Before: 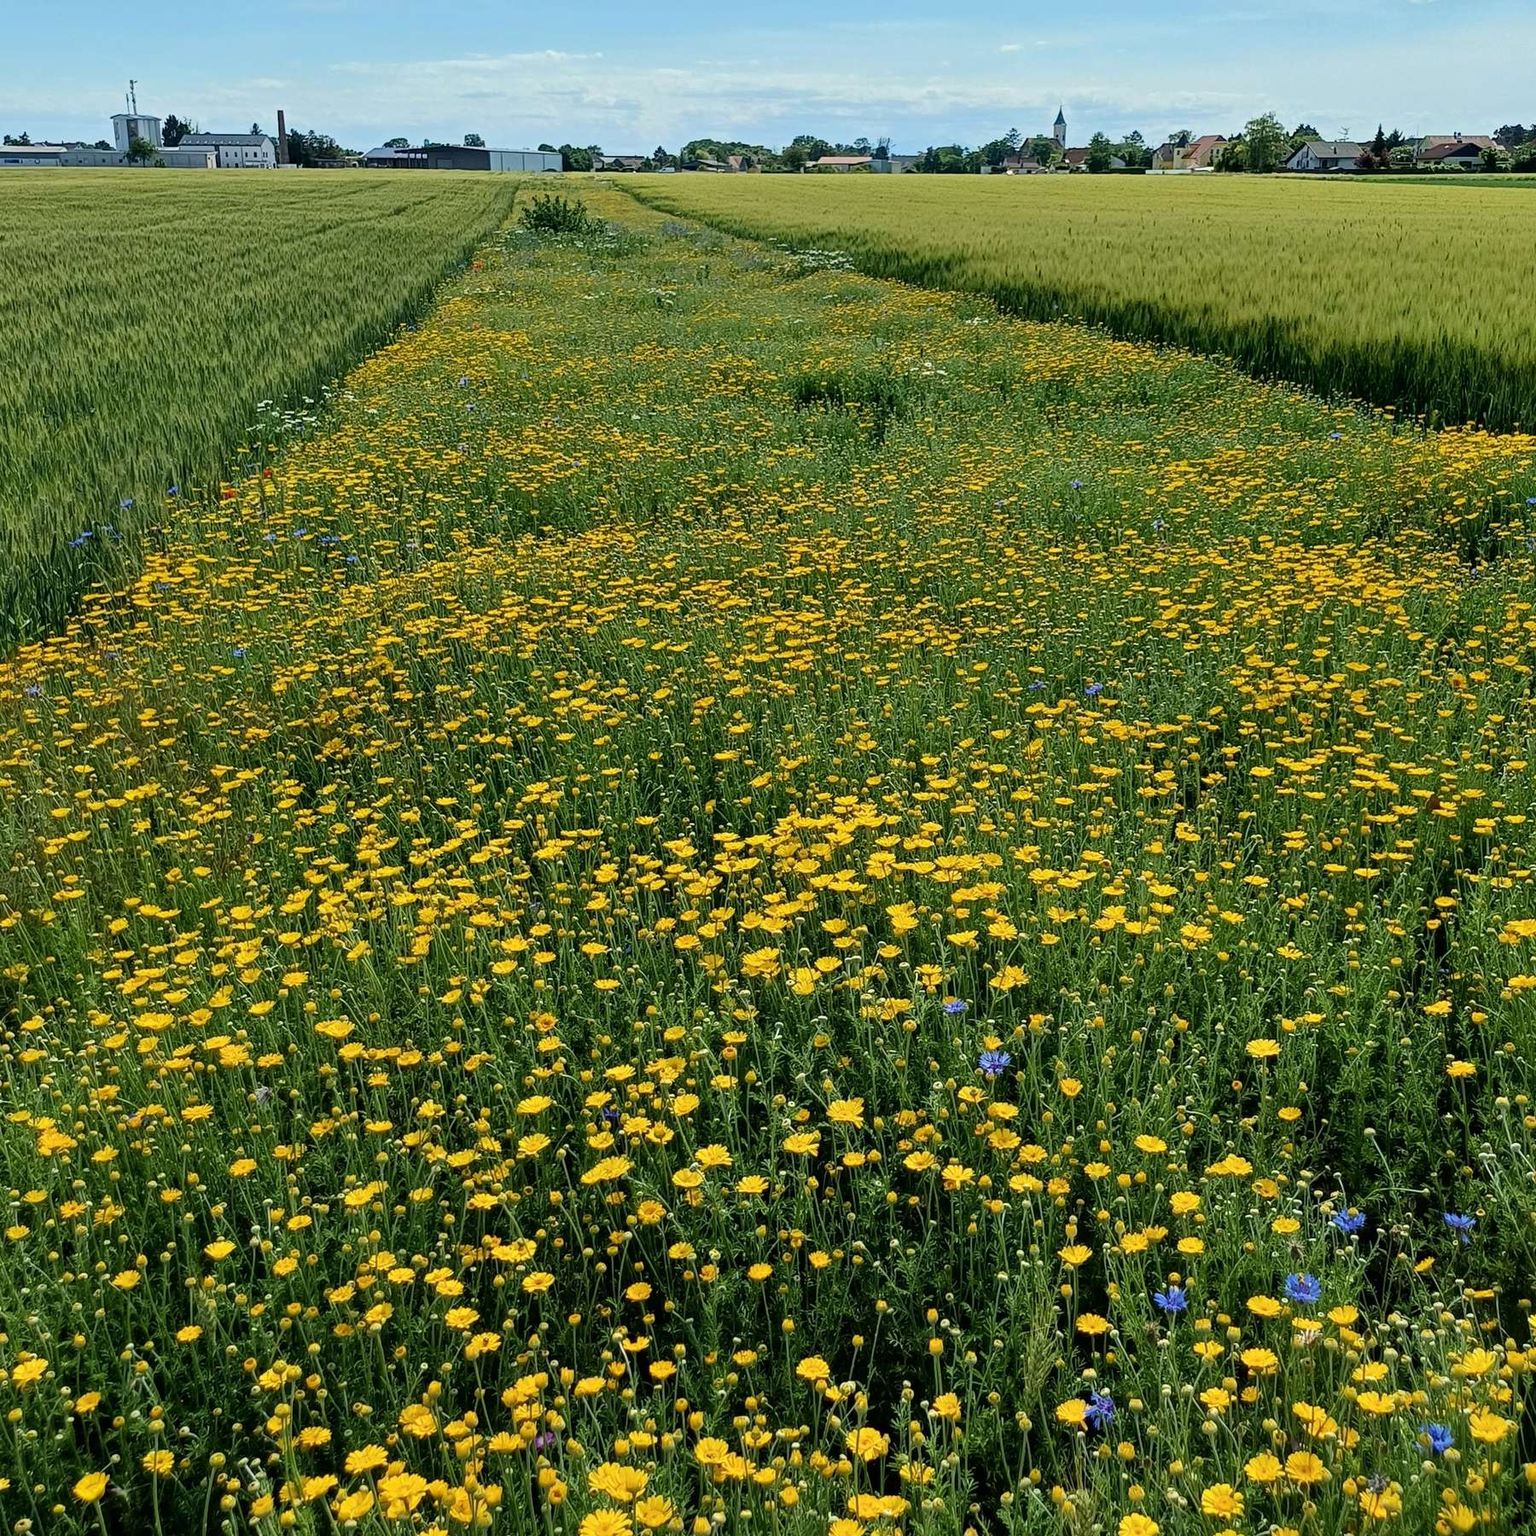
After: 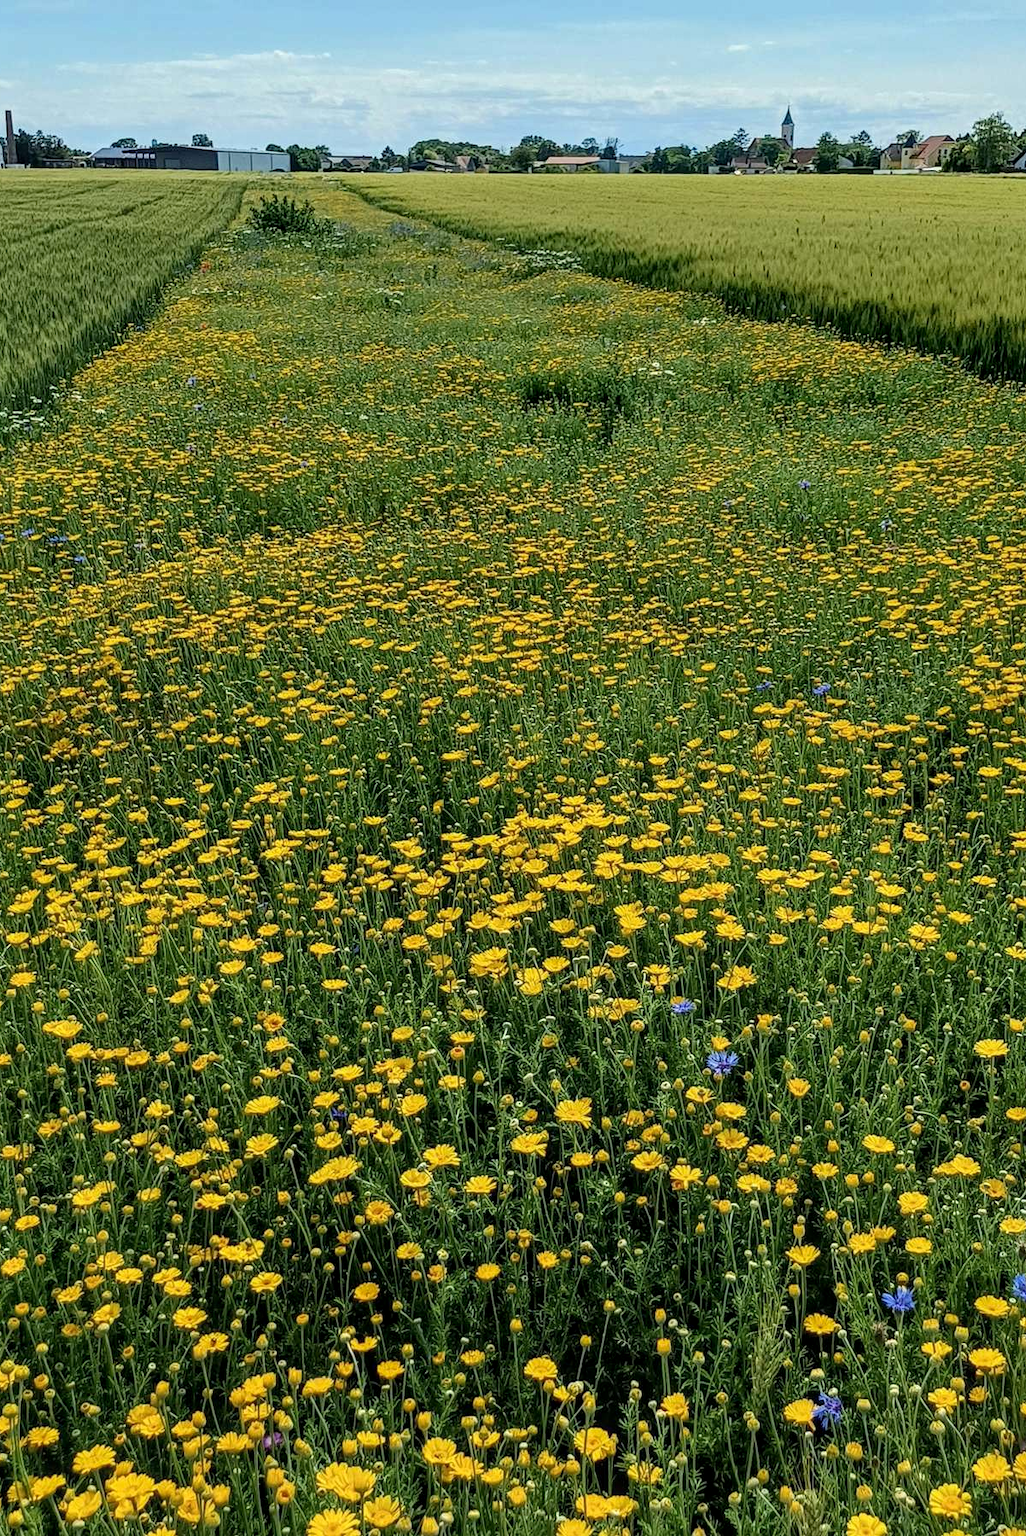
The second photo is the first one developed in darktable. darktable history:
crop and rotate: left 17.732%, right 15.423%
local contrast: on, module defaults
